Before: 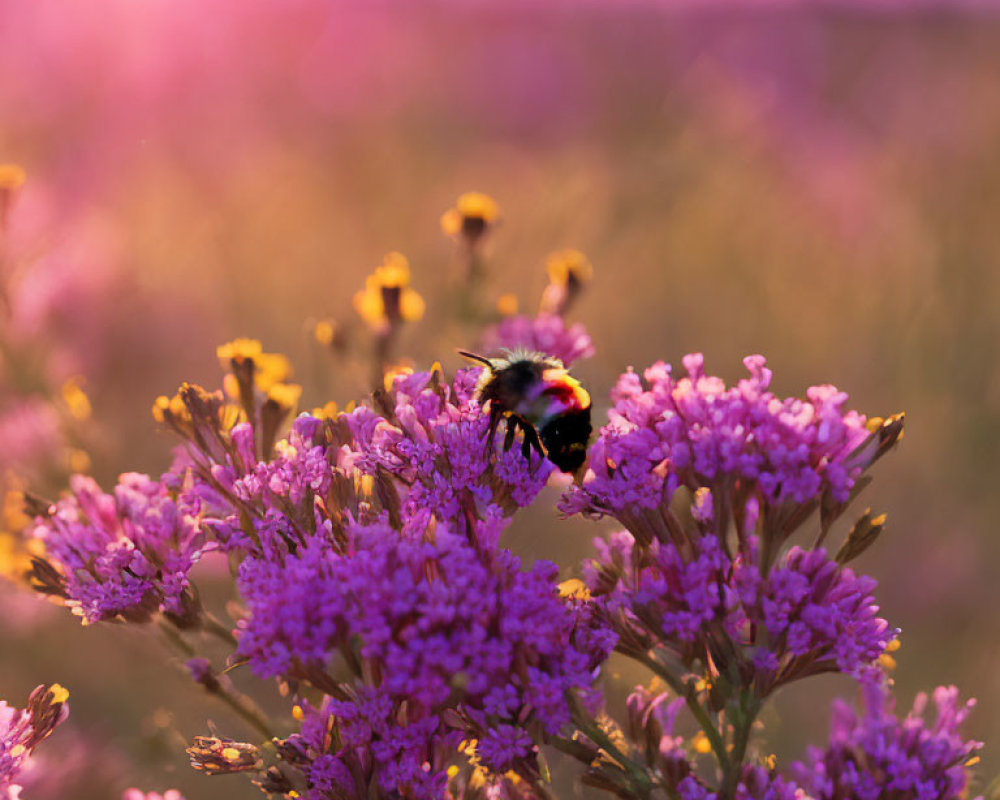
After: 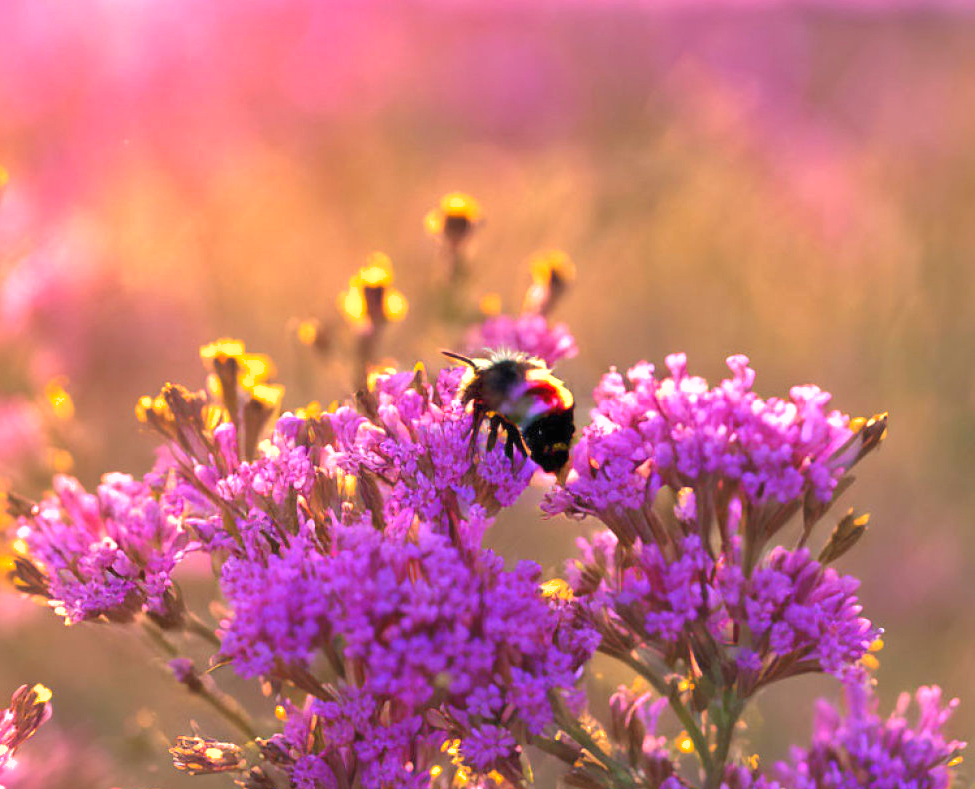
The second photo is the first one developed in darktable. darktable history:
crop and rotate: left 1.774%, right 0.633%, bottom 1.28%
shadows and highlights: on, module defaults
exposure: black level correction 0, exposure 1 EV, compensate highlight preservation false
